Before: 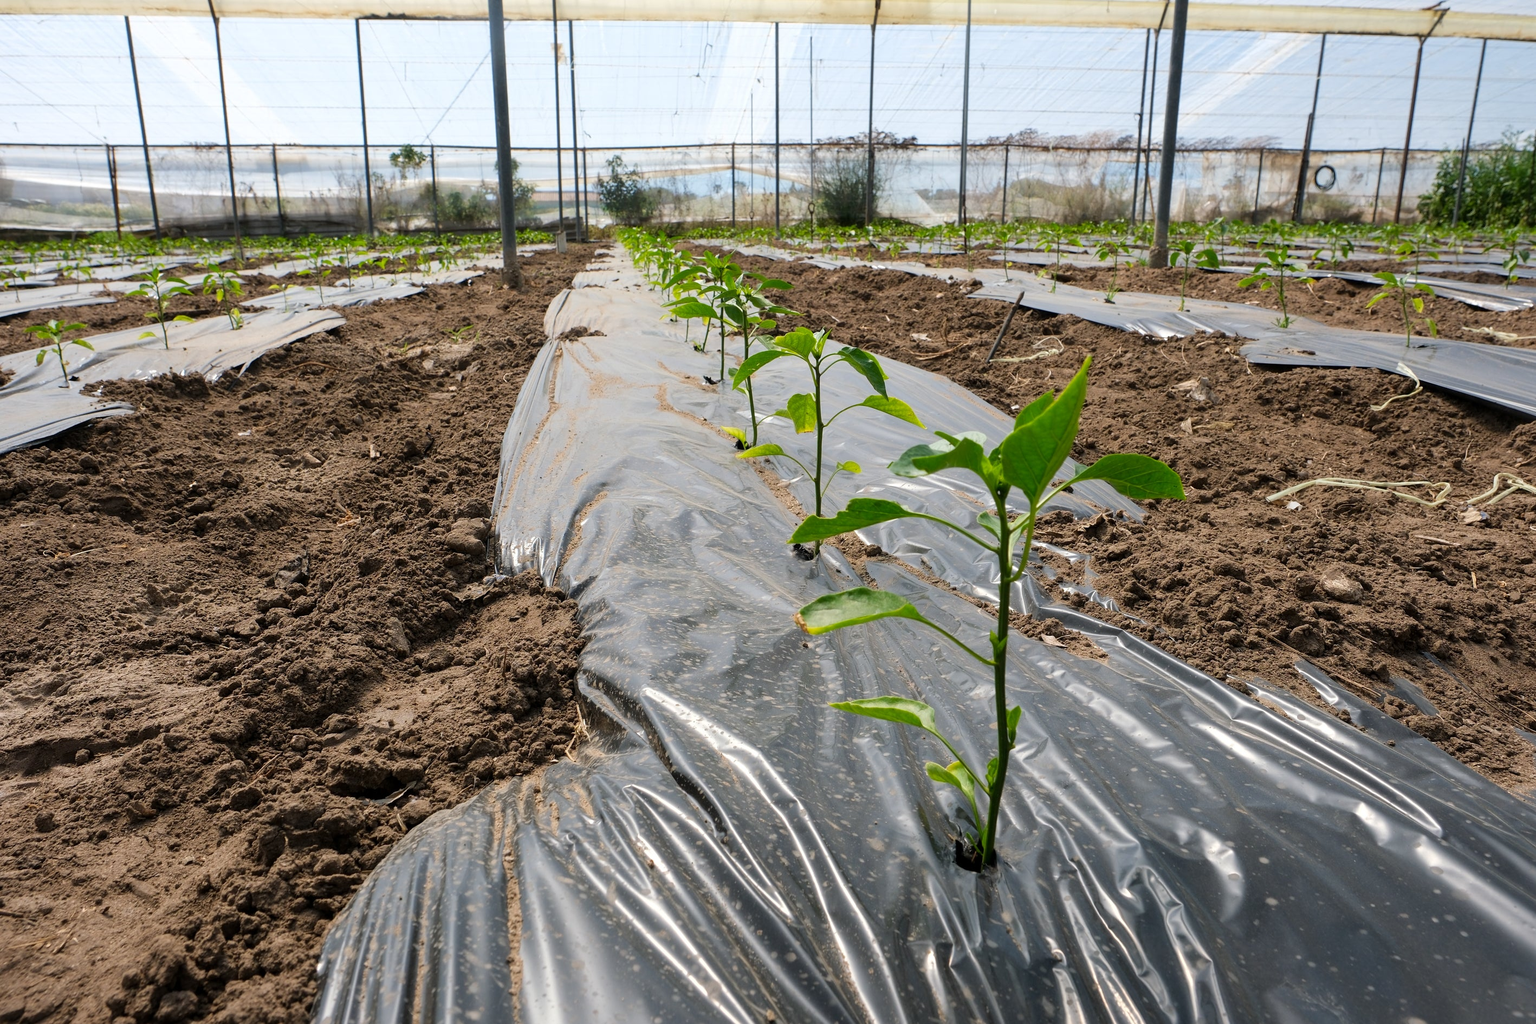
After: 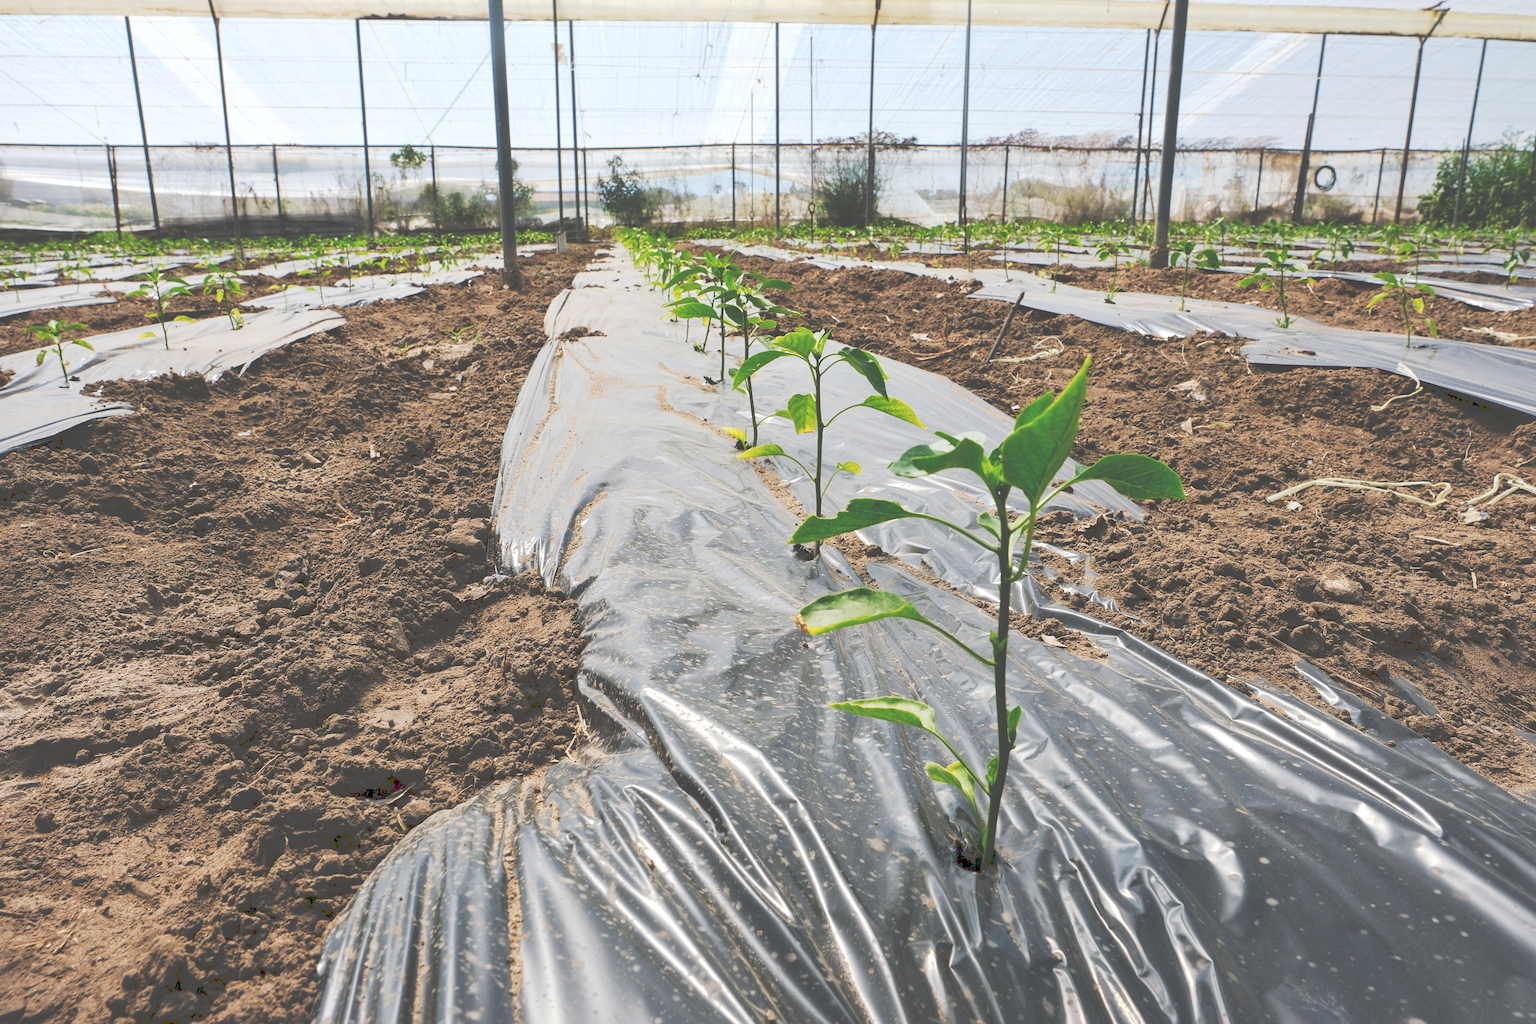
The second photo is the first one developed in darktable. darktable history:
local contrast: mode bilateral grid, contrast 20, coarseness 50, detail 120%, midtone range 0.2
tone curve: curves: ch0 [(0, 0) (0.003, 0.301) (0.011, 0.302) (0.025, 0.307) (0.044, 0.313) (0.069, 0.316) (0.1, 0.322) (0.136, 0.325) (0.177, 0.341) (0.224, 0.358) (0.277, 0.386) (0.335, 0.429) (0.399, 0.486) (0.468, 0.556) (0.543, 0.644) (0.623, 0.728) (0.709, 0.796) (0.801, 0.854) (0.898, 0.908) (1, 1)], preserve colors none
tone equalizer: on, module defaults
